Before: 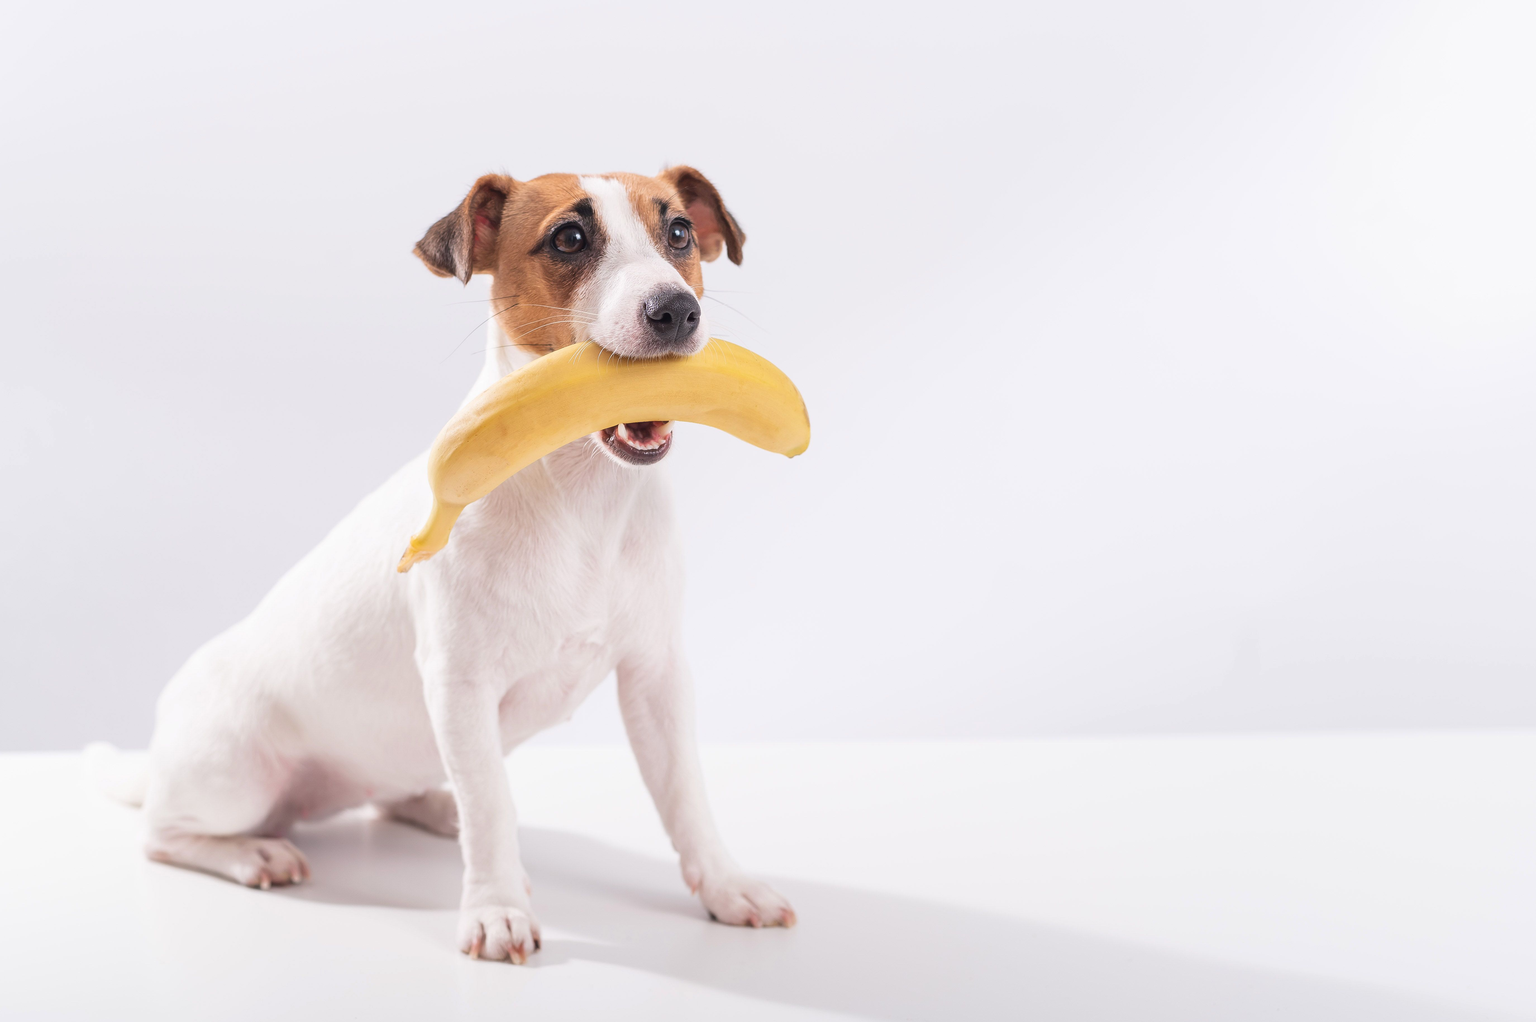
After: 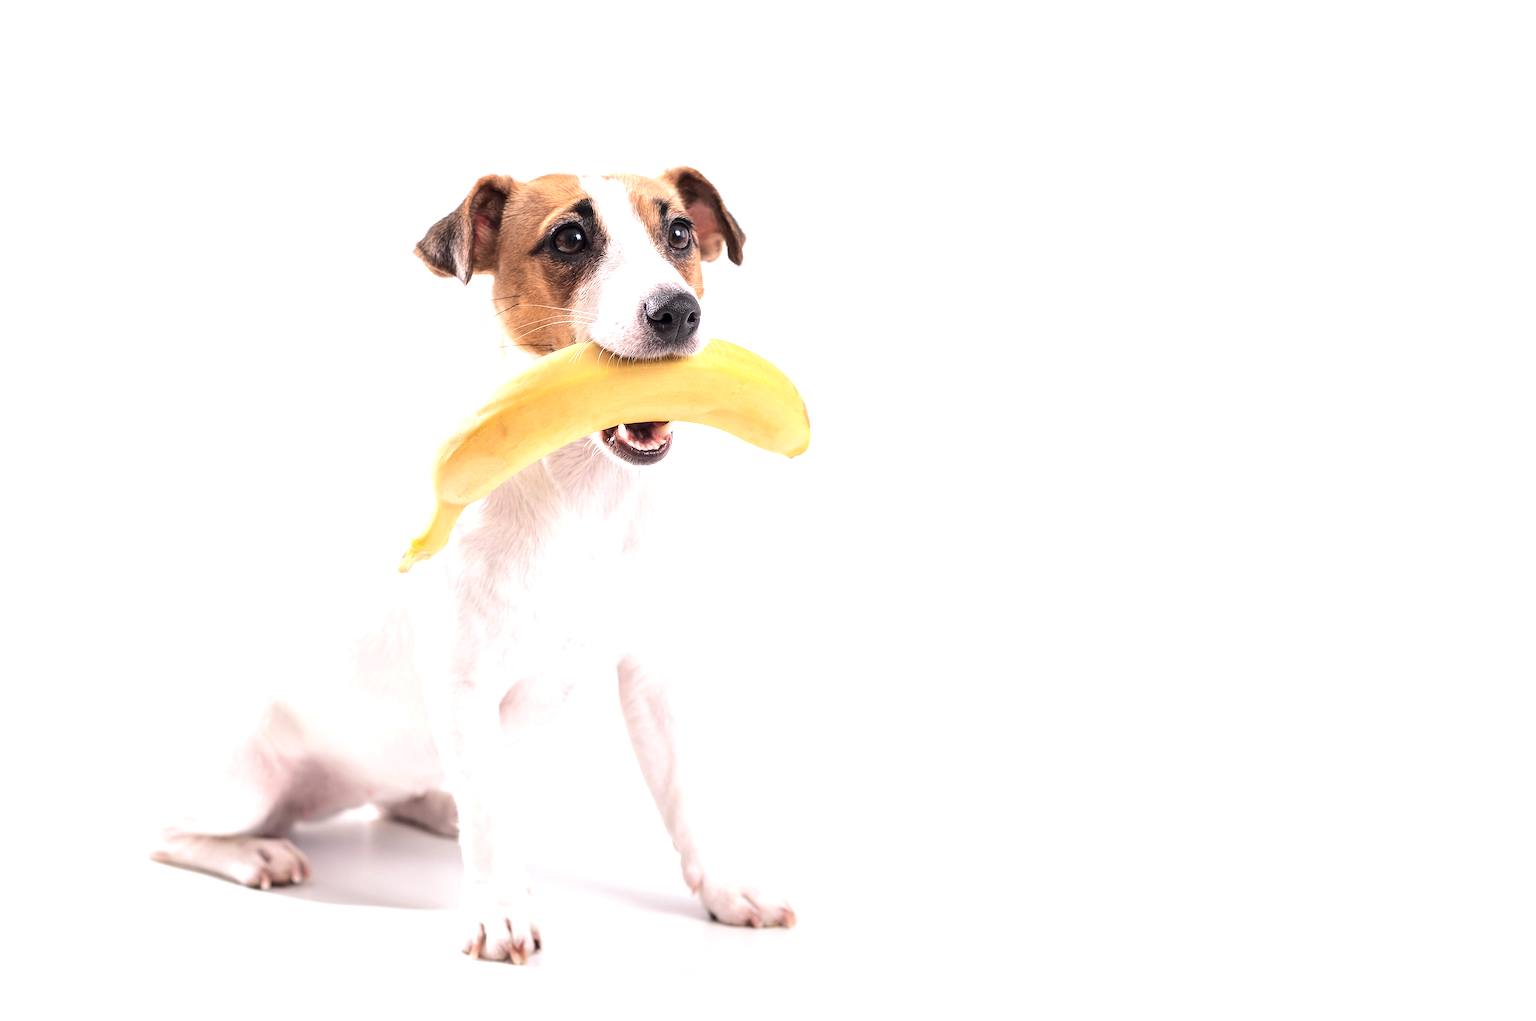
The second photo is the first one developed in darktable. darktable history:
tone equalizer: -8 EV -0.75 EV, -7 EV -0.7 EV, -6 EV -0.6 EV, -5 EV -0.4 EV, -3 EV 0.4 EV, -2 EV 0.6 EV, -1 EV 0.7 EV, +0 EV 0.75 EV, edges refinement/feathering 500, mask exposure compensation -1.57 EV, preserve details no
local contrast: highlights 100%, shadows 100%, detail 120%, midtone range 0.2
